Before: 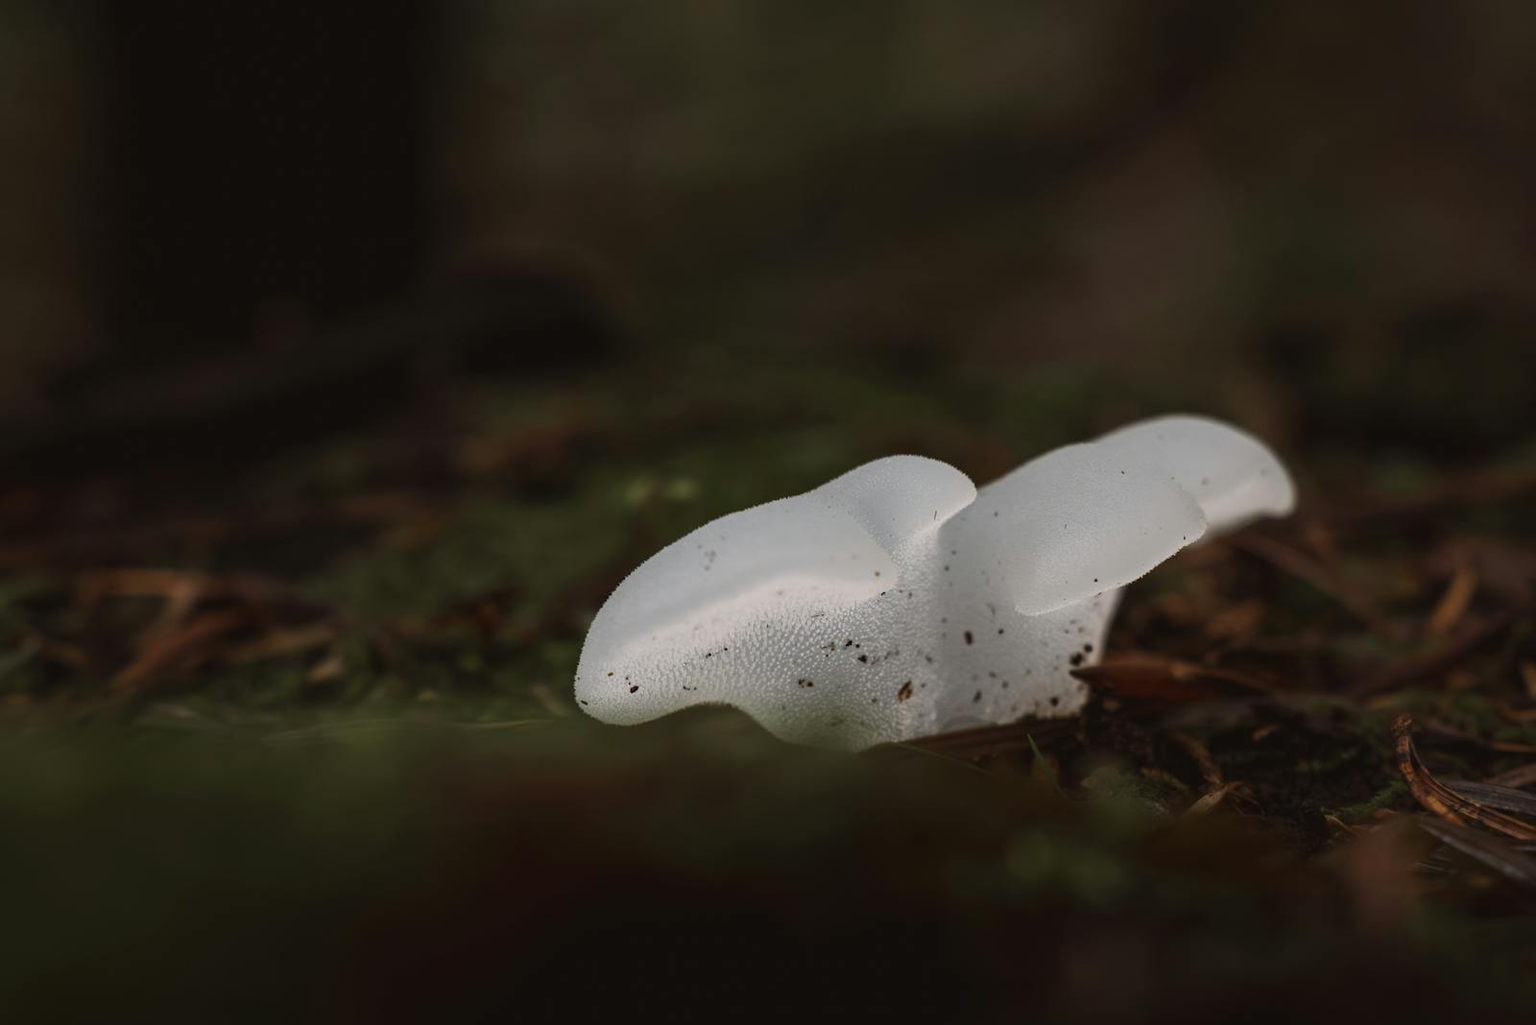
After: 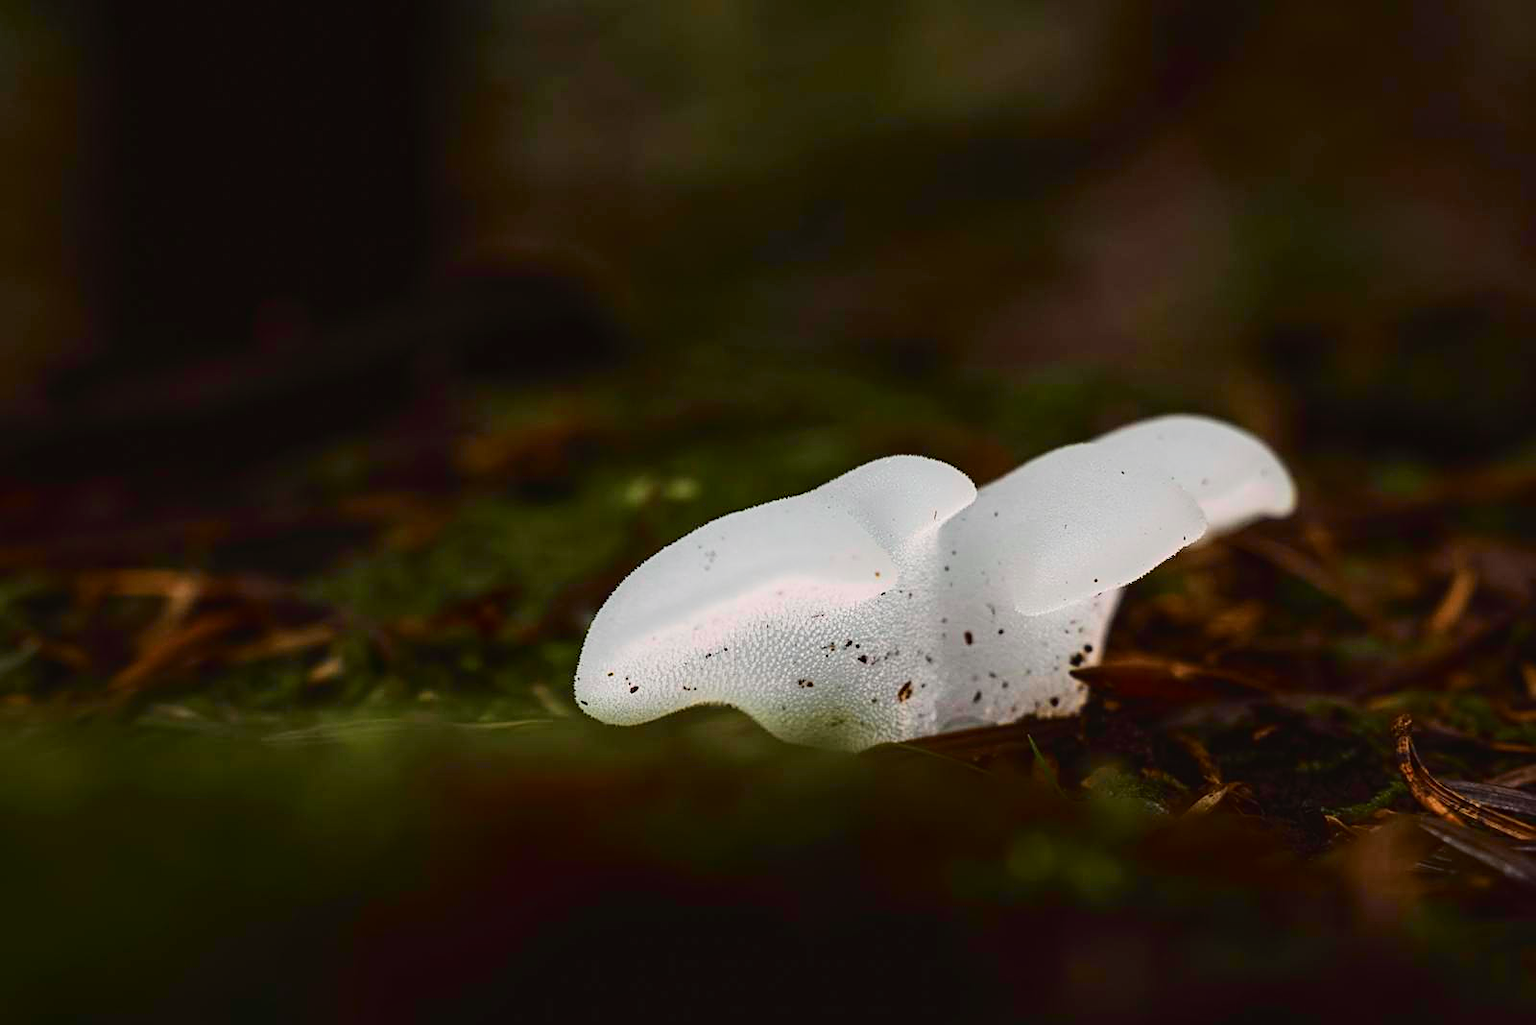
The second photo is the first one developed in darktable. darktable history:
tone curve: curves: ch0 [(0, 0.014) (0.12, 0.096) (0.386, 0.49) (0.54, 0.684) (0.751, 0.855) (0.89, 0.943) (0.998, 0.989)]; ch1 [(0, 0) (0.133, 0.099) (0.437, 0.41) (0.5, 0.5) (0.517, 0.536) (0.548, 0.575) (0.582, 0.639) (0.627, 0.692) (0.836, 0.868) (1, 1)]; ch2 [(0, 0) (0.374, 0.341) (0.456, 0.443) (0.478, 0.49) (0.501, 0.5) (0.528, 0.538) (0.55, 0.6) (0.572, 0.633) (0.702, 0.775) (1, 1)], color space Lab, independent channels, preserve colors none
local contrast: highlights 100%, shadows 100%, detail 120%, midtone range 0.2
sharpen: on, module defaults
